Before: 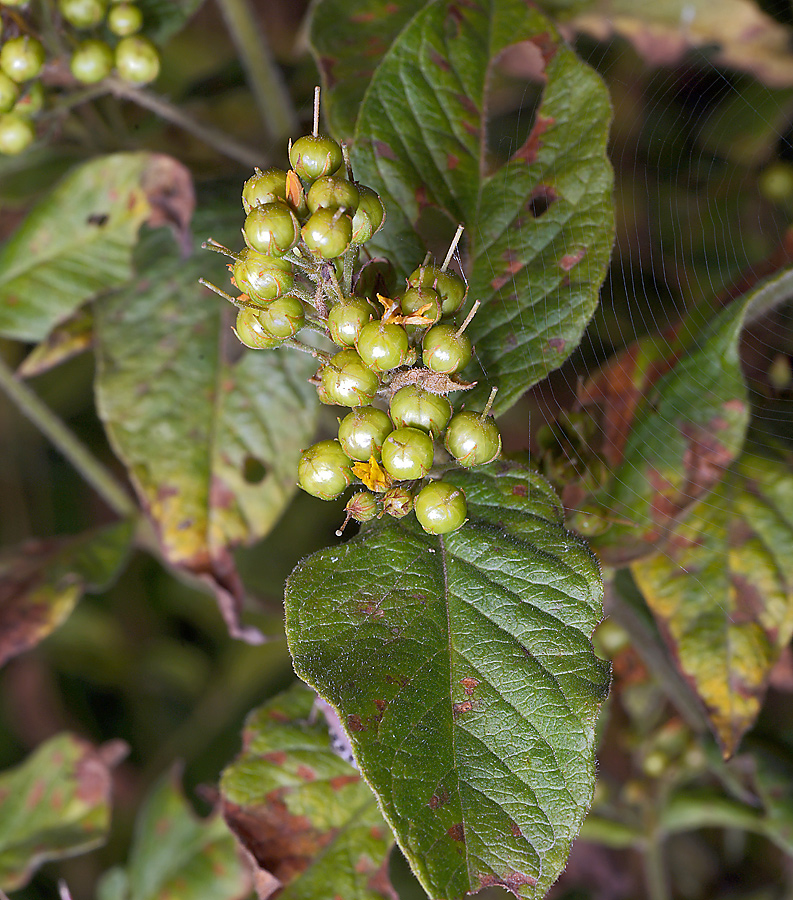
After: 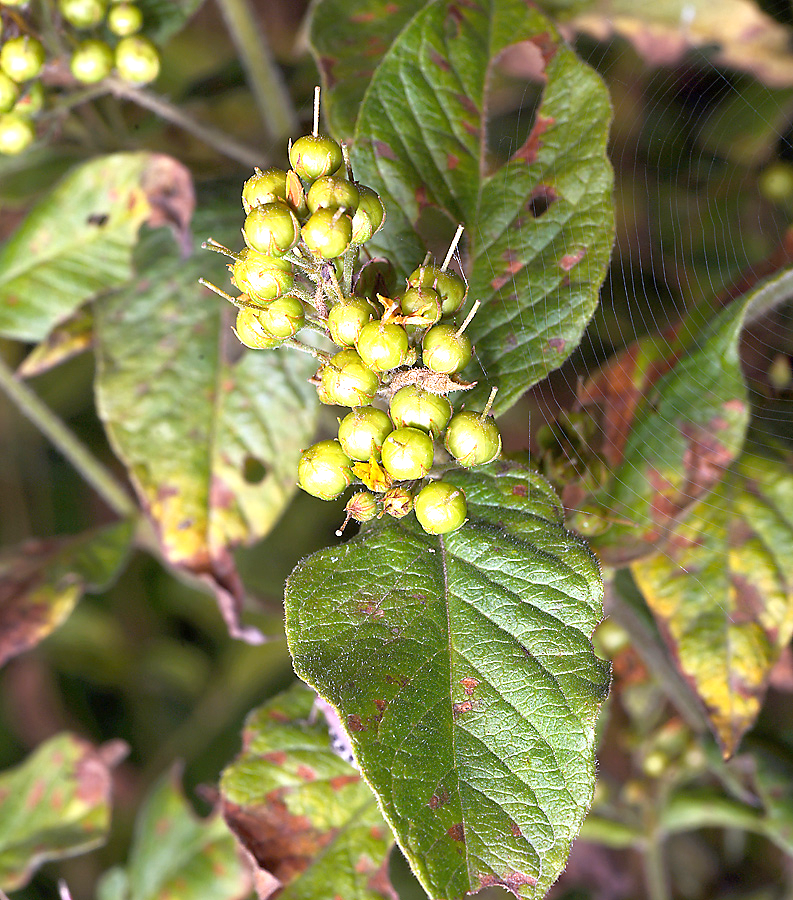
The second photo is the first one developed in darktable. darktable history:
tone equalizer: -8 EV -0.417 EV, -7 EV -0.379 EV, -6 EV -0.356 EV, -5 EV -0.183 EV, -3 EV 0.213 EV, -2 EV 0.32 EV, -1 EV 0.414 EV, +0 EV 0.42 EV, smoothing diameter 24.78%, edges refinement/feathering 14.73, preserve details guided filter
exposure: exposure 0.561 EV, compensate highlight preservation false
sharpen: radius 5.307, amount 0.312, threshold 26.534
